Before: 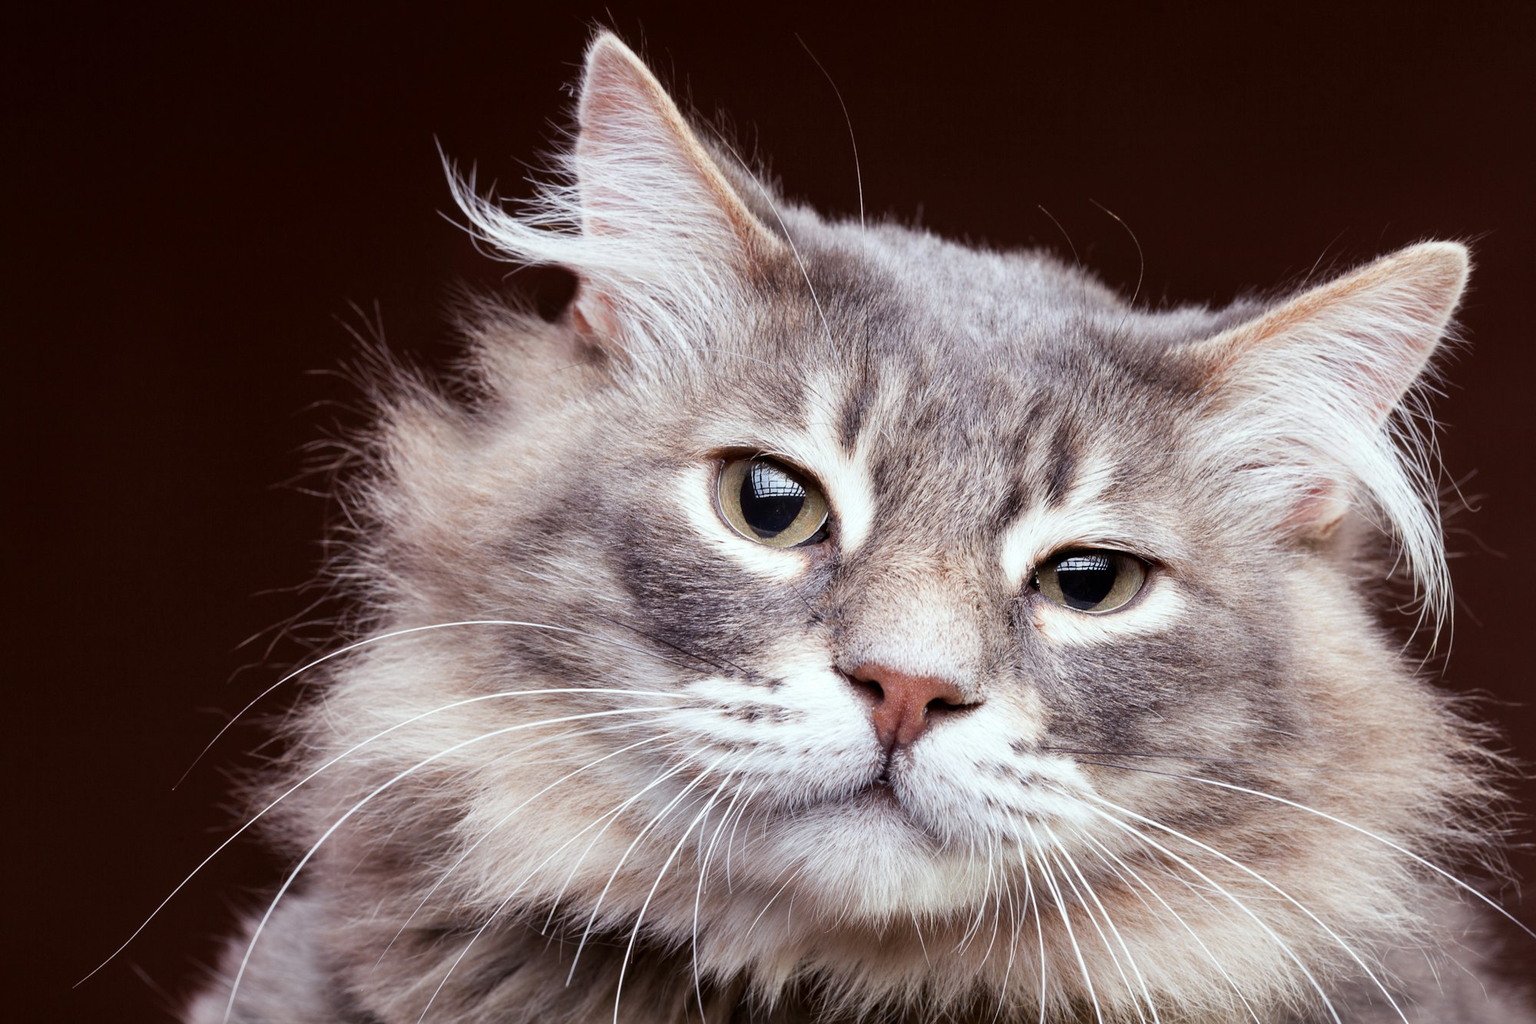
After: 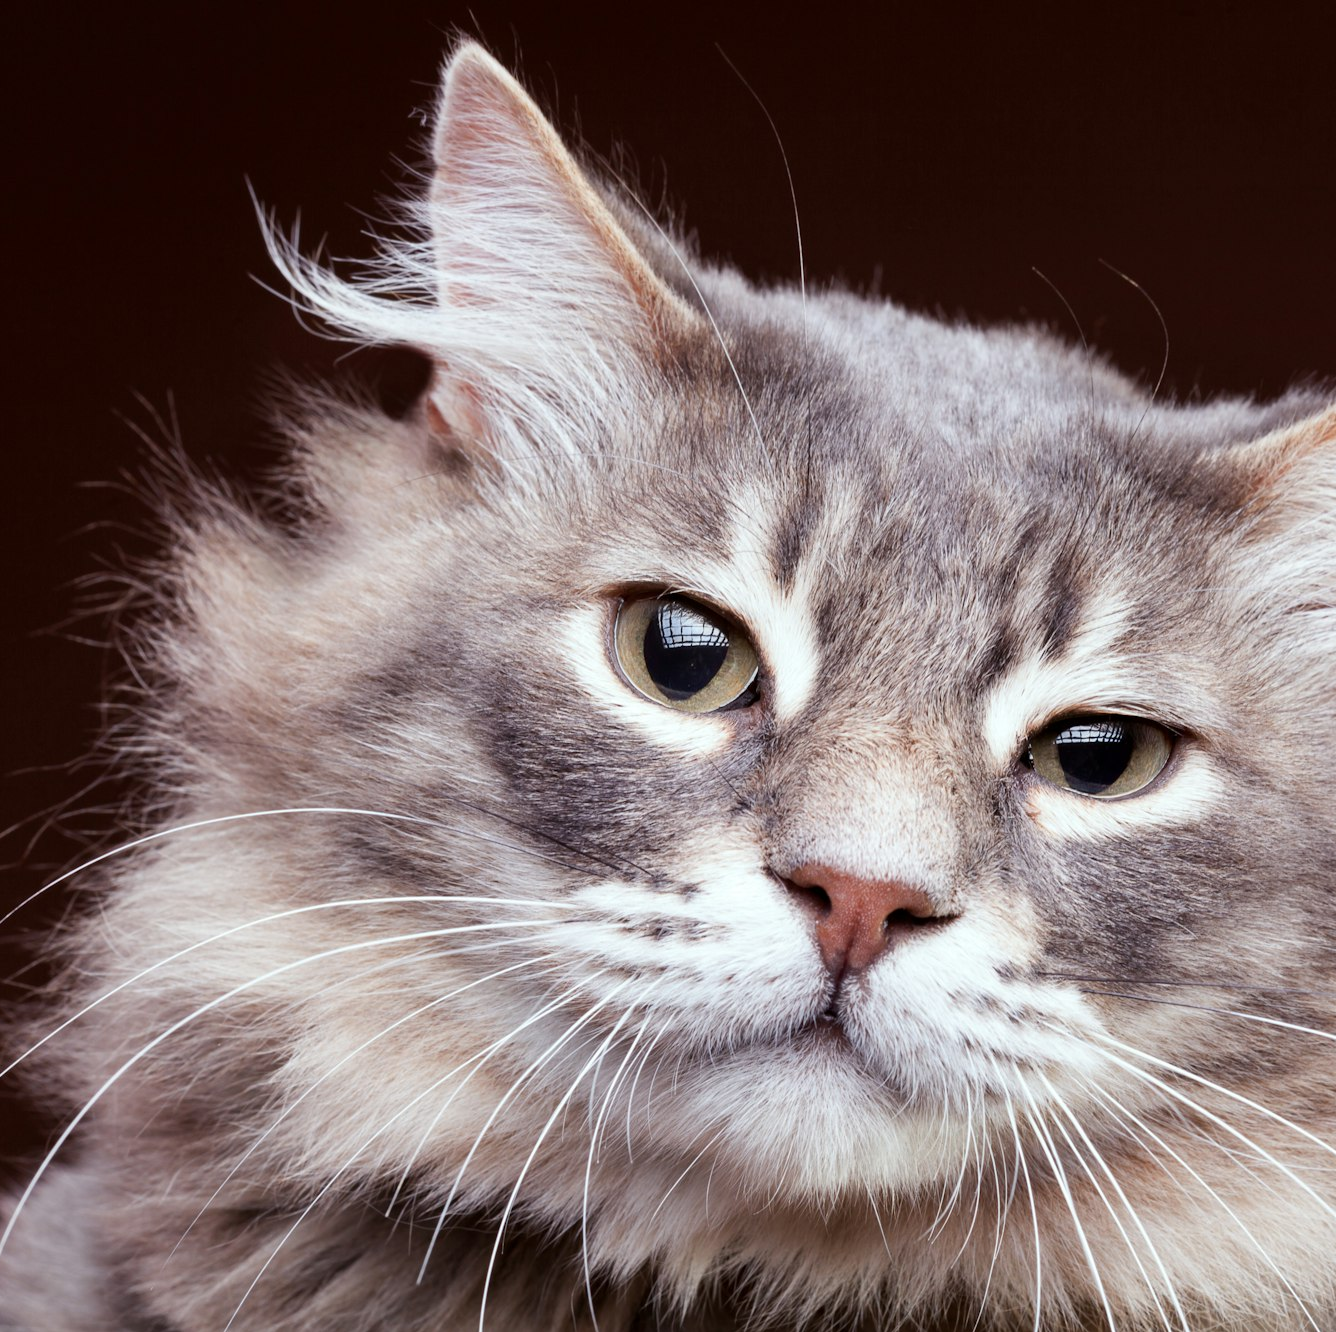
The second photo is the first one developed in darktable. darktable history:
crop and rotate: left 16.022%, right 17.172%
